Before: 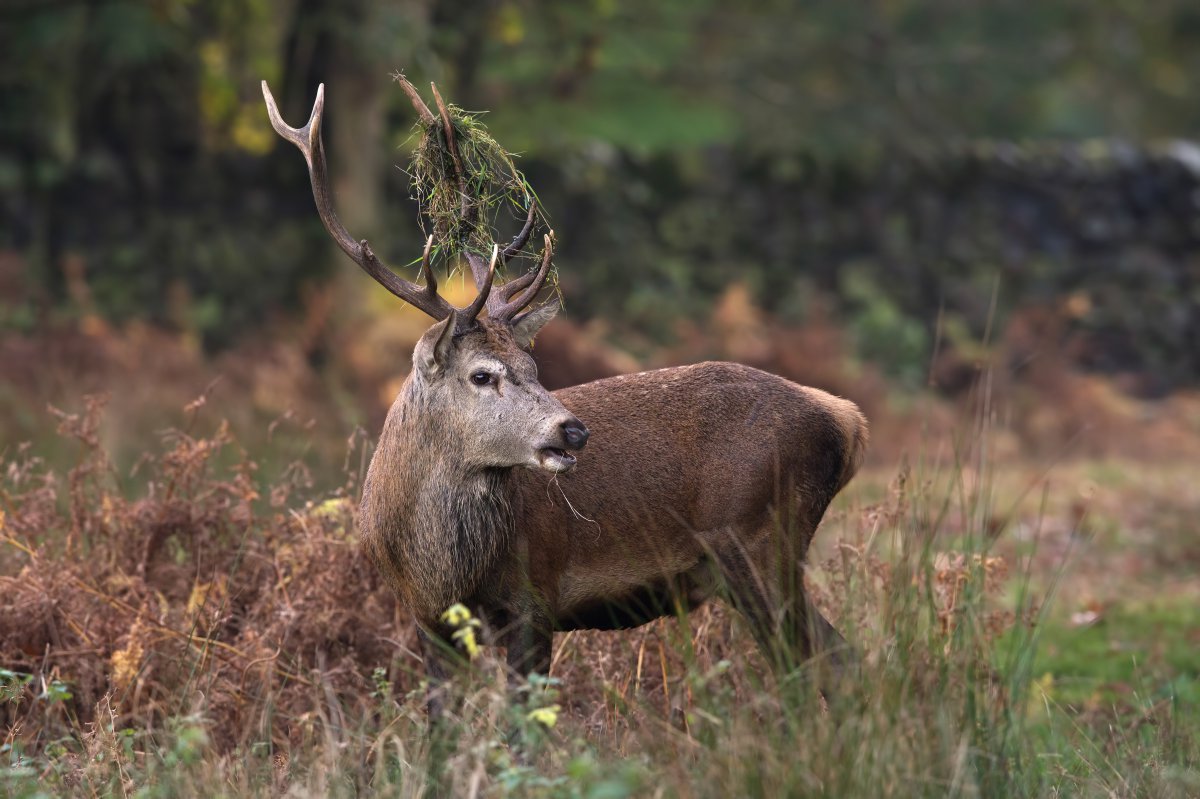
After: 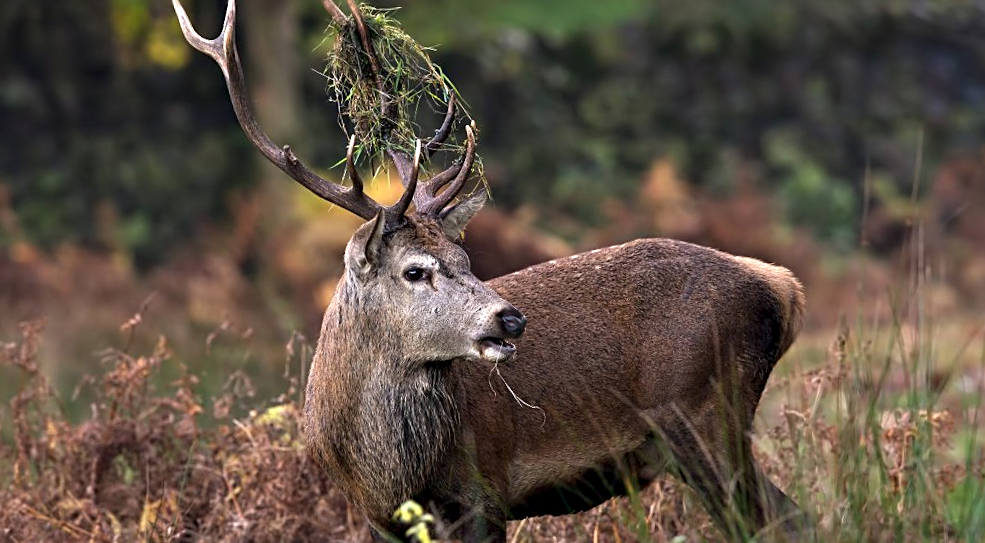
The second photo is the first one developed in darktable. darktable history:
contrast equalizer: octaves 7, y [[0.528, 0.548, 0.563, 0.562, 0.546, 0.526], [0.55 ×6], [0 ×6], [0 ×6], [0 ×6]]
exposure: exposure -0.048 EV, compensate highlight preservation false
rotate and perspective: rotation -4.57°, crop left 0.054, crop right 0.944, crop top 0.087, crop bottom 0.914
sharpen: on, module defaults
crop and rotate: left 2.425%, top 11.305%, right 9.6%, bottom 15.08%
